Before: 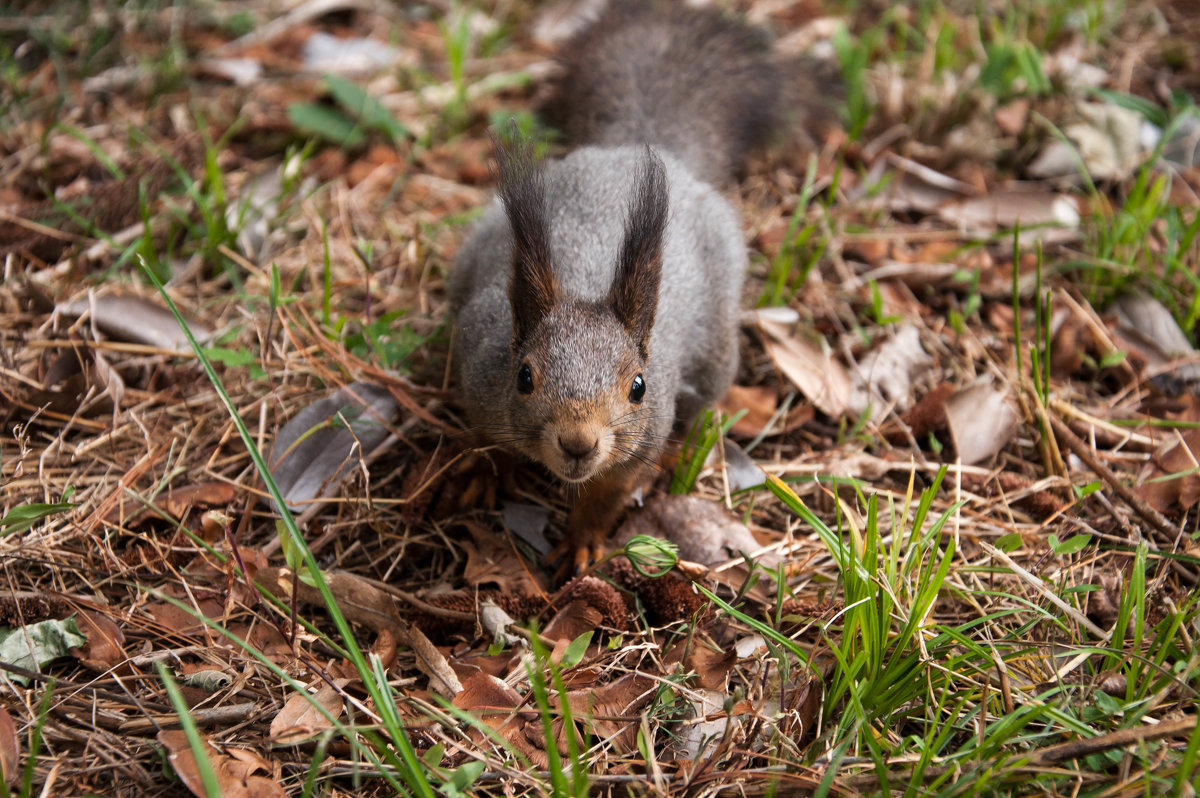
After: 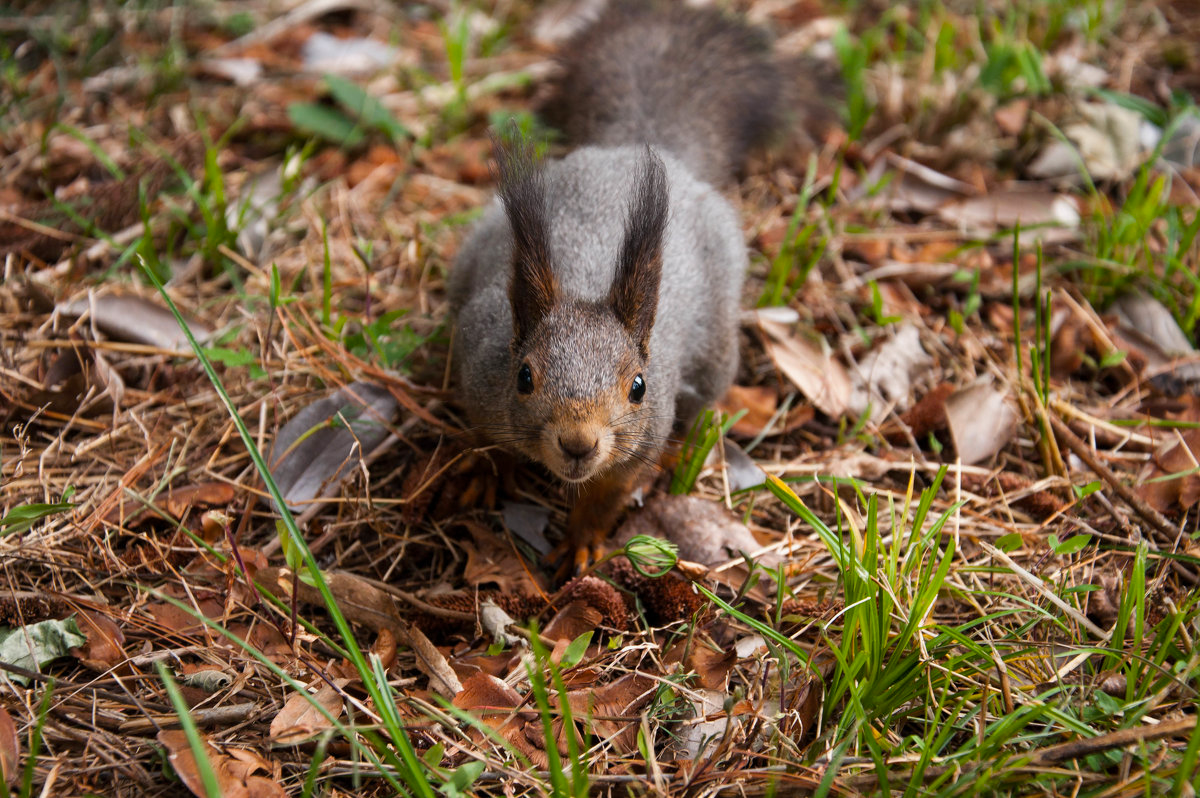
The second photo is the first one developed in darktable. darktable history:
color balance rgb: perceptual saturation grading › global saturation 30.884%, global vibrance -23.168%
exposure: exposure -0.069 EV, compensate exposure bias true, compensate highlight preservation false
